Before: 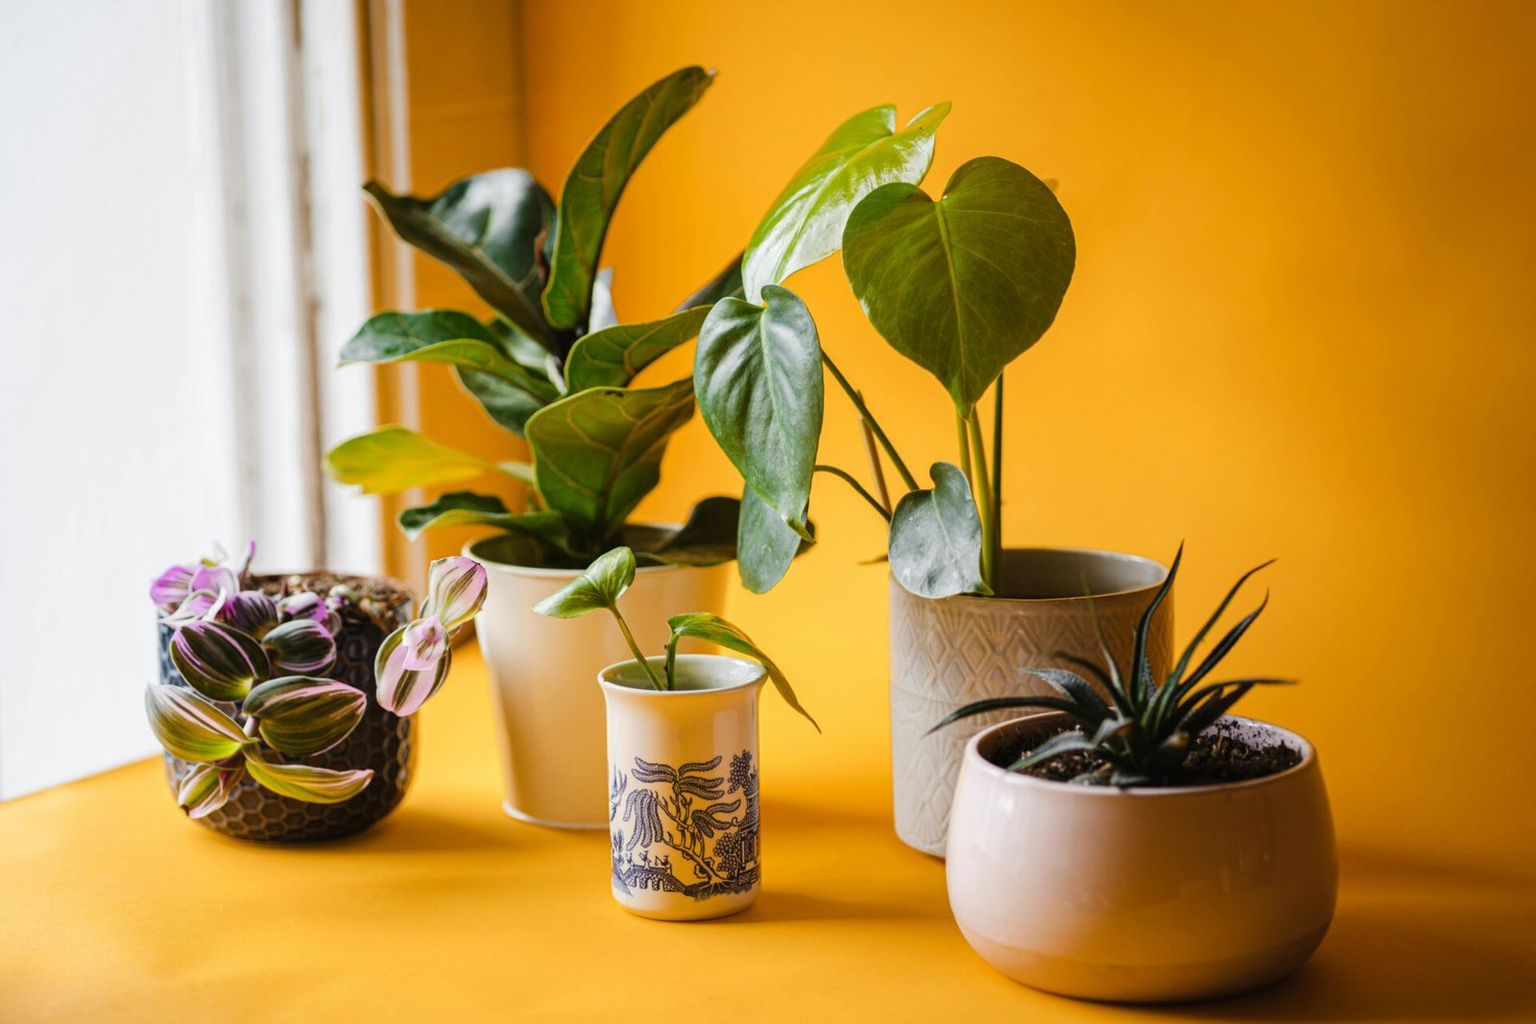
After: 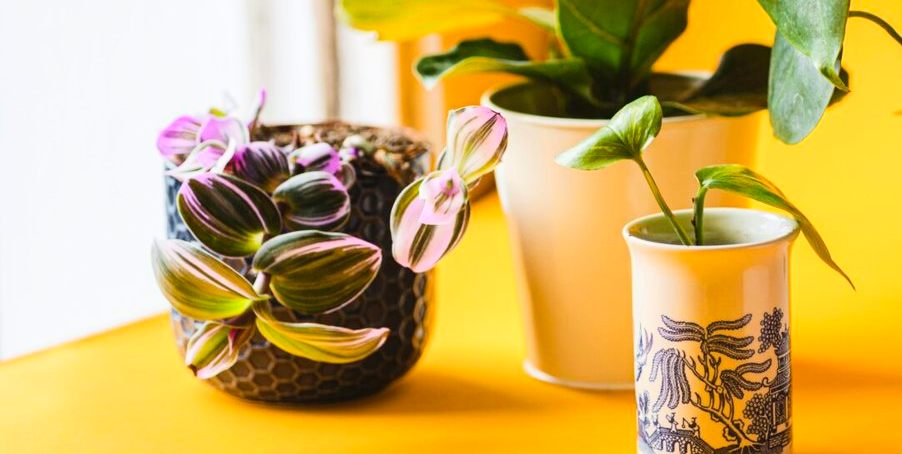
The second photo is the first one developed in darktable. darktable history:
crop: top 44.483%, right 43.593%, bottom 12.892%
contrast brightness saturation: contrast 0.2, brightness 0.16, saturation 0.22
